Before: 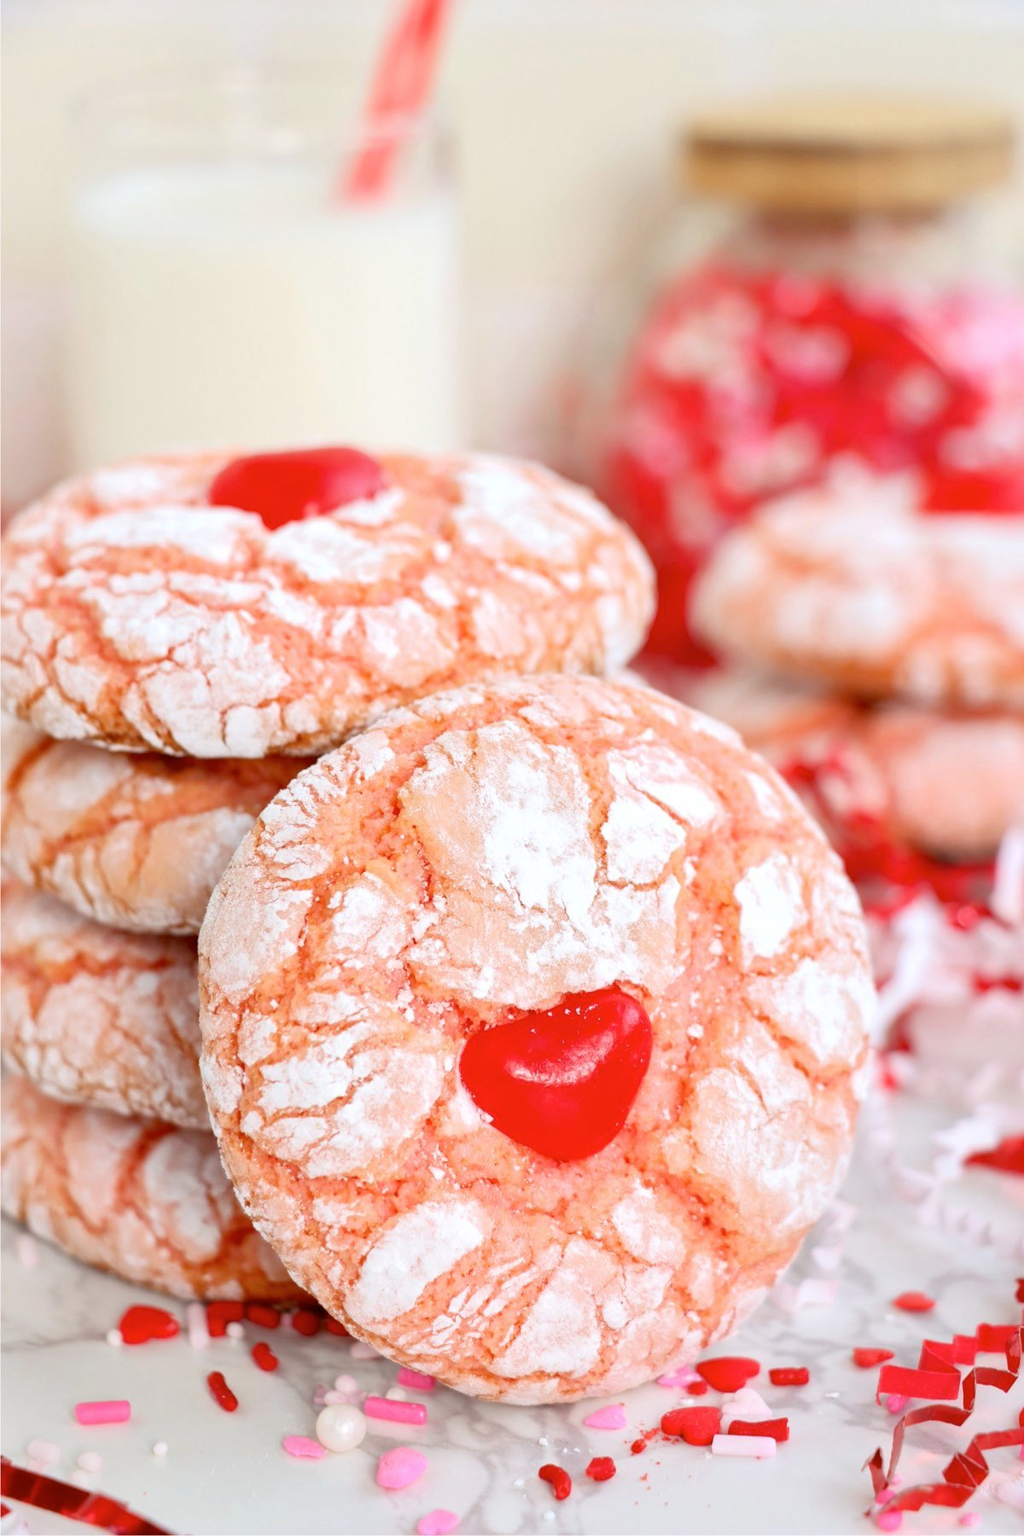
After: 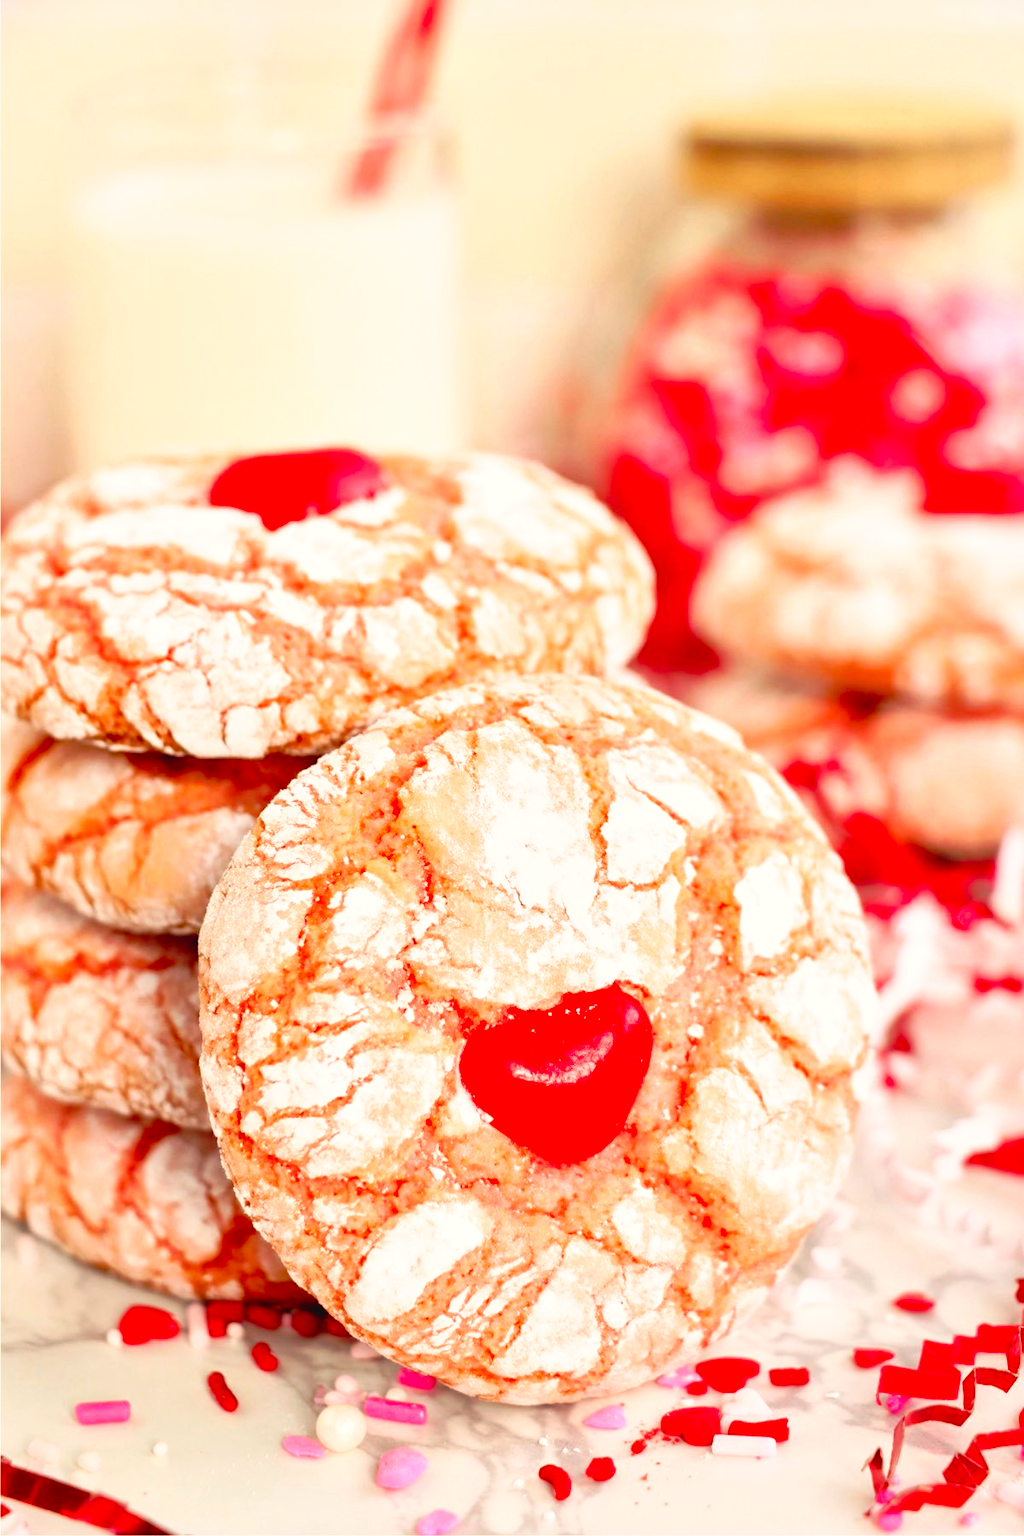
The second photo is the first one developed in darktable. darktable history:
tone curve: curves: ch0 [(0, 0) (0.003, 0.047) (0.011, 0.047) (0.025, 0.047) (0.044, 0.049) (0.069, 0.051) (0.1, 0.062) (0.136, 0.086) (0.177, 0.125) (0.224, 0.178) (0.277, 0.246) (0.335, 0.324) (0.399, 0.407) (0.468, 0.48) (0.543, 0.57) (0.623, 0.675) (0.709, 0.772) (0.801, 0.876) (0.898, 0.963) (1, 1)], preserve colors none
white balance: red 1.029, blue 0.92
local contrast: mode bilateral grid, contrast 20, coarseness 50, detail 120%, midtone range 0.2
color correction: highlights a* 3.22, highlights b* 1.93, saturation 1.19
